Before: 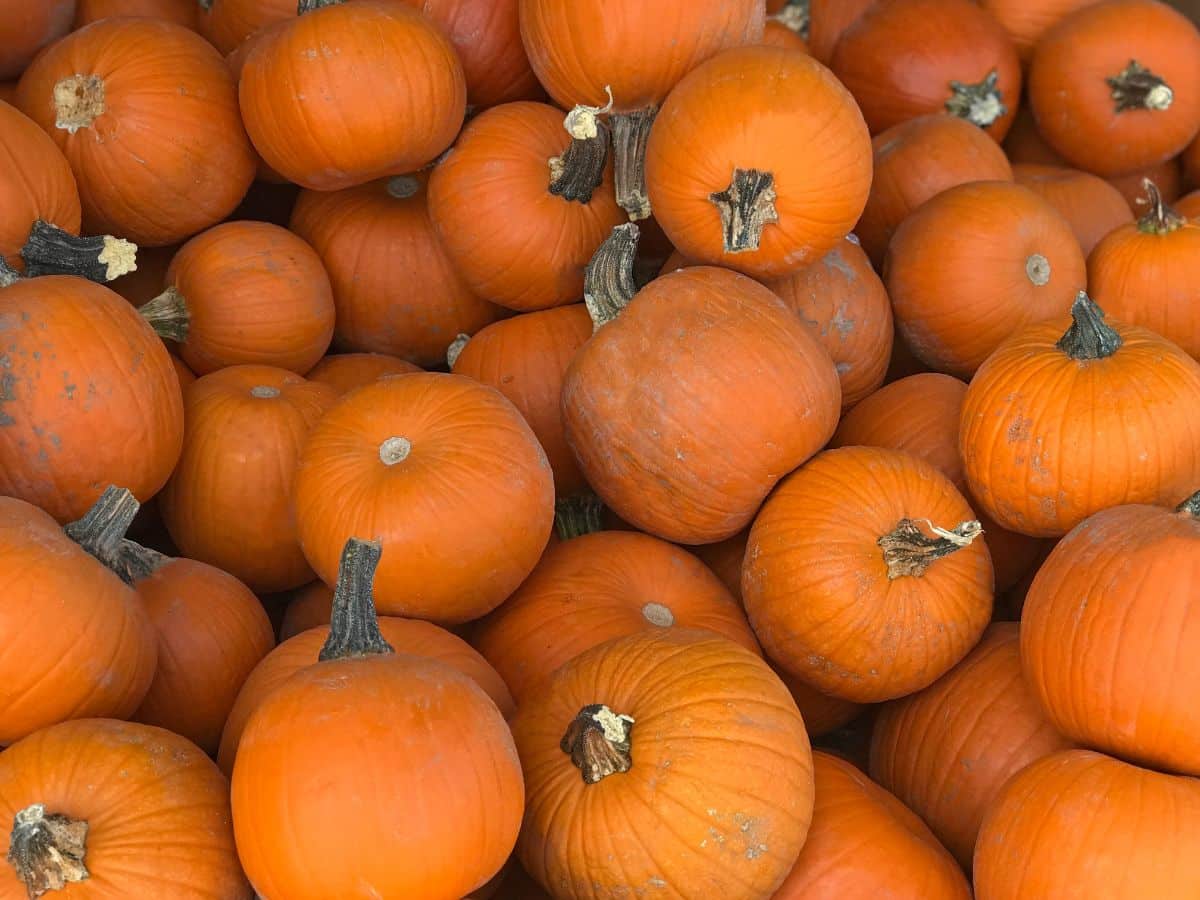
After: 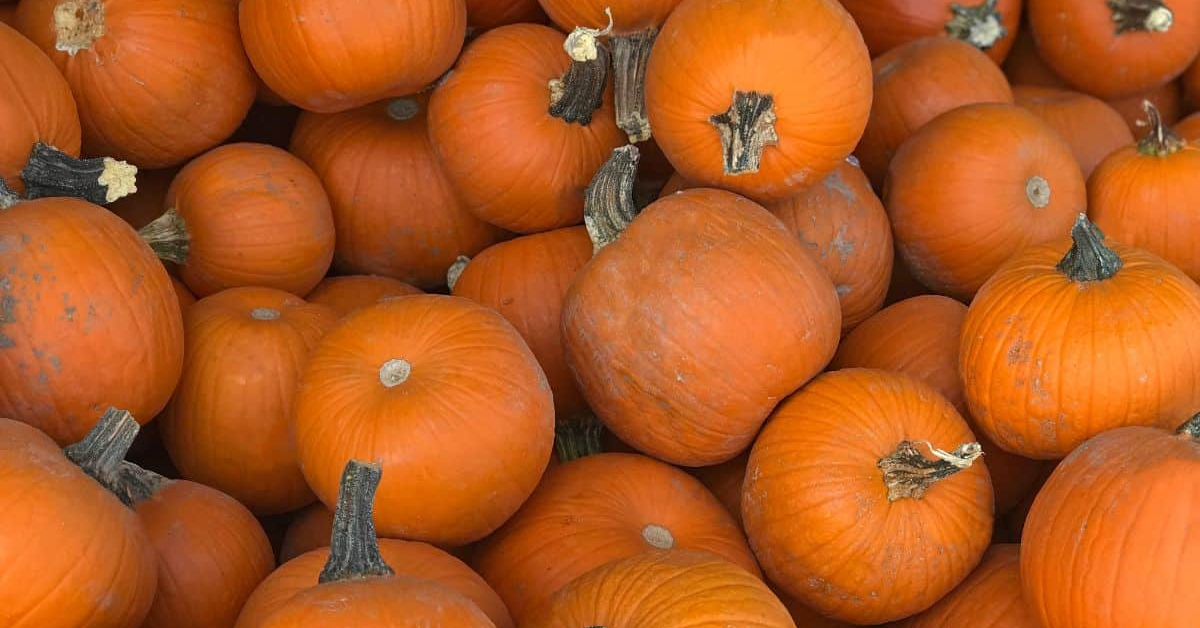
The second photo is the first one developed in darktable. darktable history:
crop and rotate: top 8.68%, bottom 21.504%
